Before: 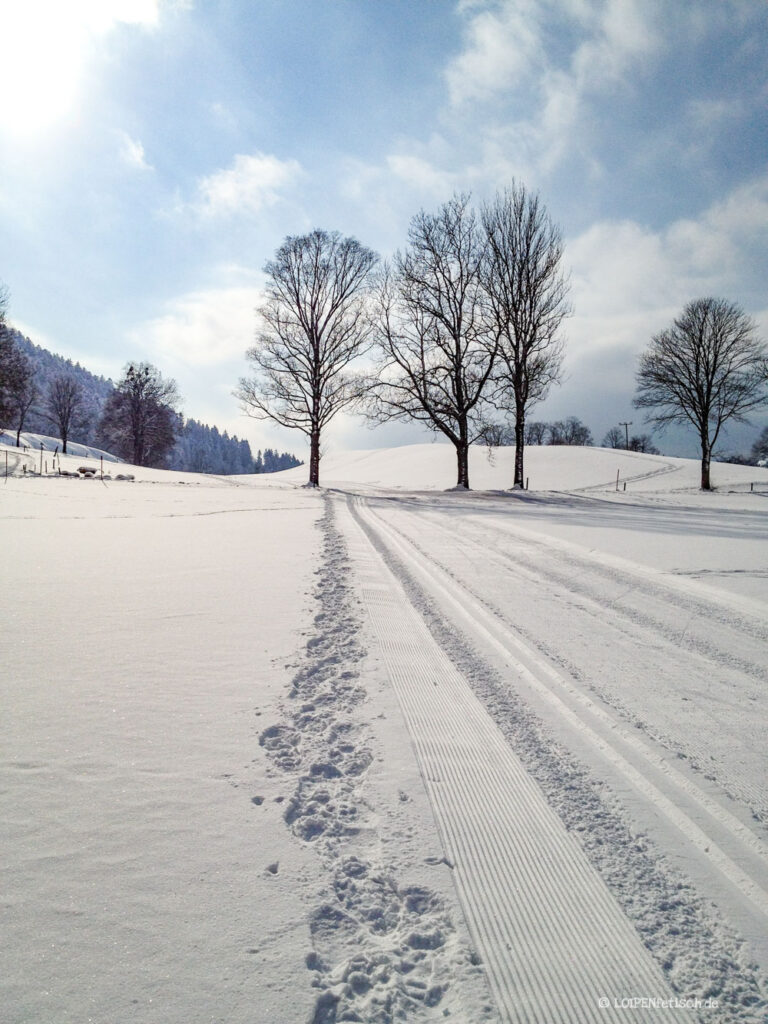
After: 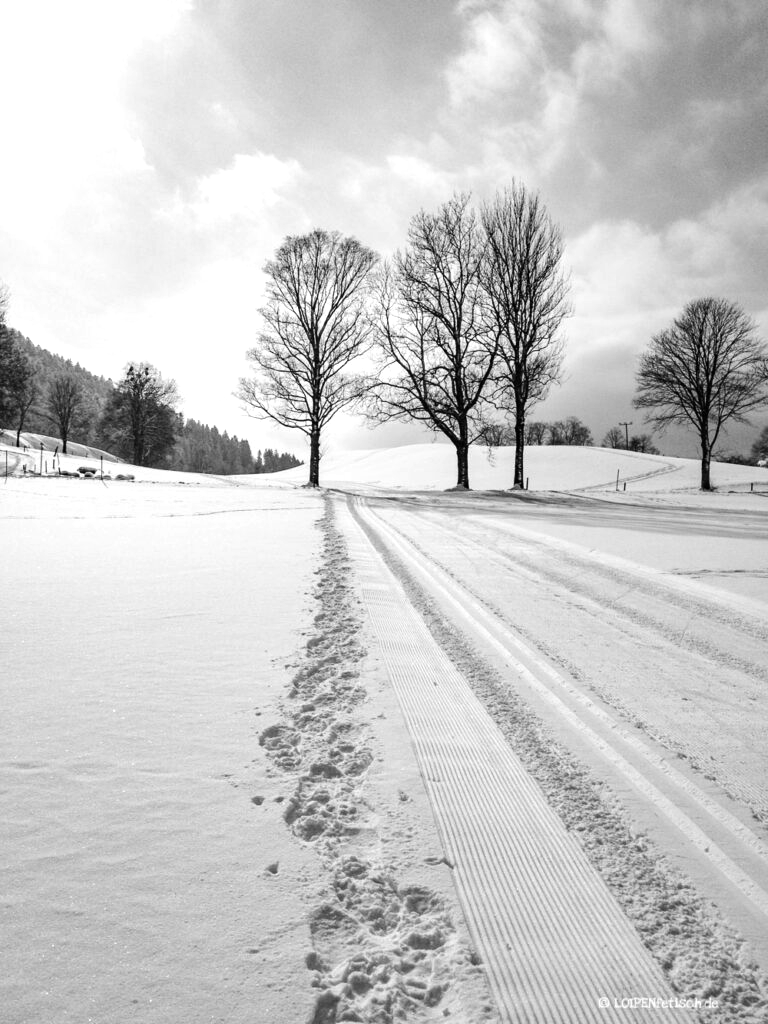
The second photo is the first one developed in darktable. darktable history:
color contrast: green-magenta contrast 0, blue-yellow contrast 0
tone equalizer: -8 EV -0.417 EV, -7 EV -0.389 EV, -6 EV -0.333 EV, -5 EV -0.222 EV, -3 EV 0.222 EV, -2 EV 0.333 EV, -1 EV 0.389 EV, +0 EV 0.417 EV, edges refinement/feathering 500, mask exposure compensation -1.57 EV, preserve details no
